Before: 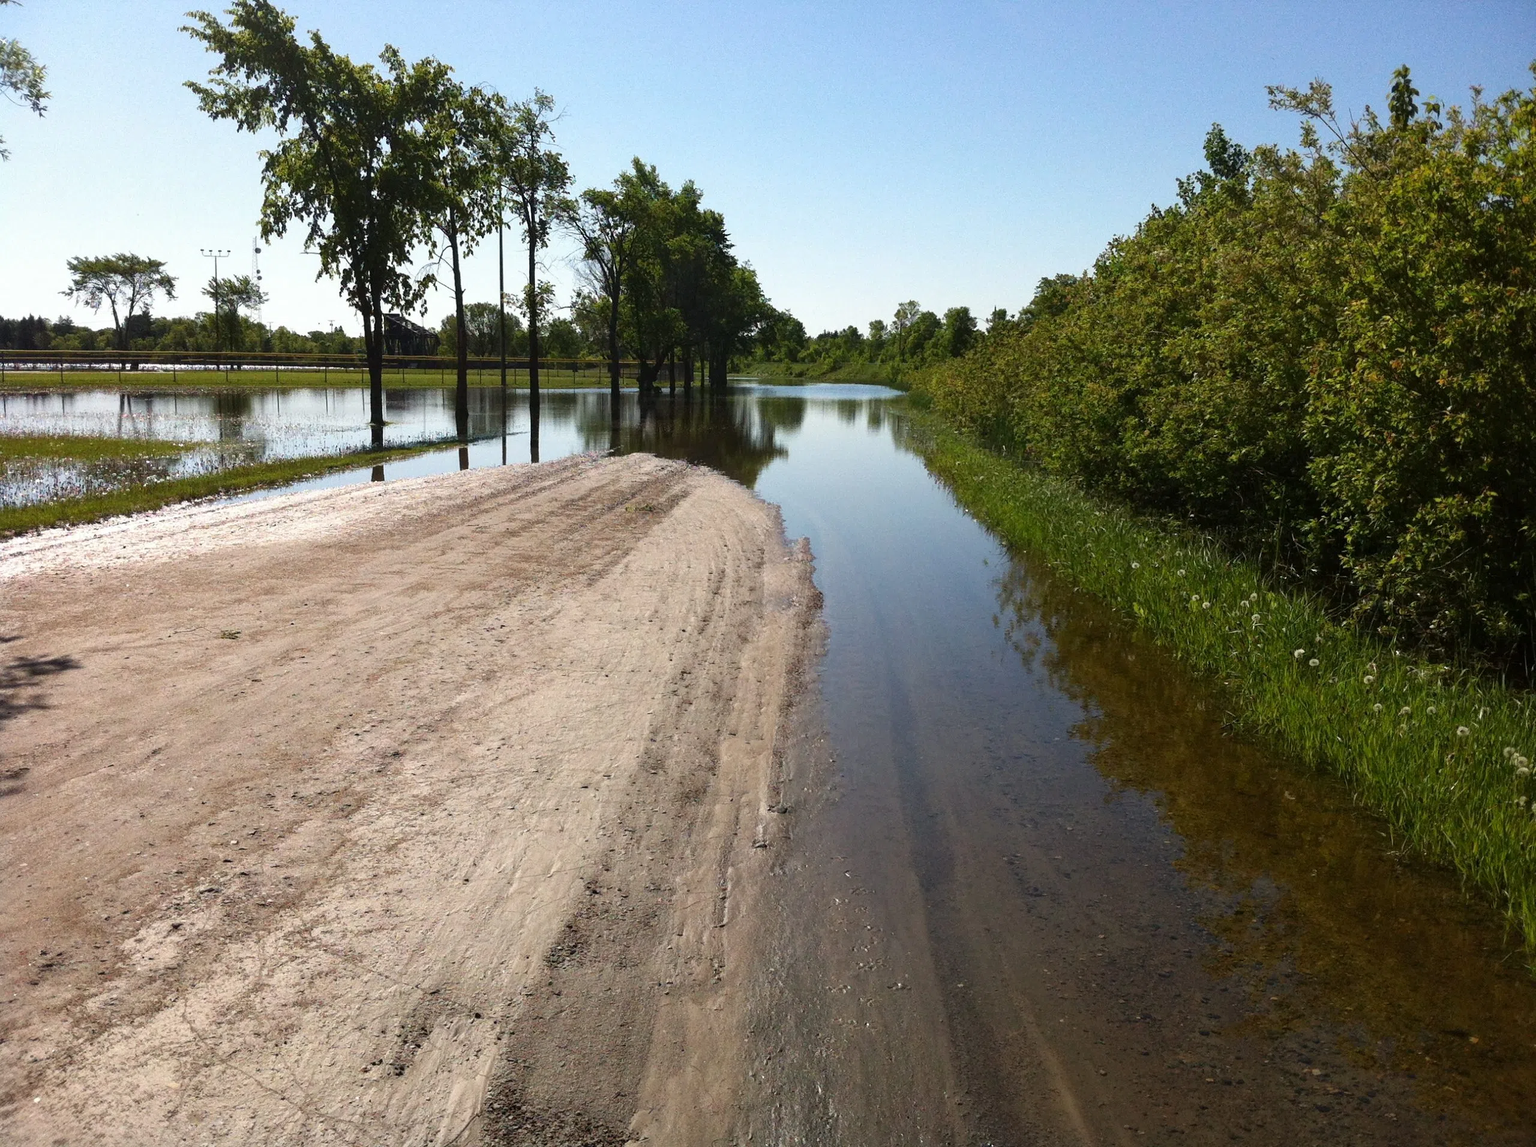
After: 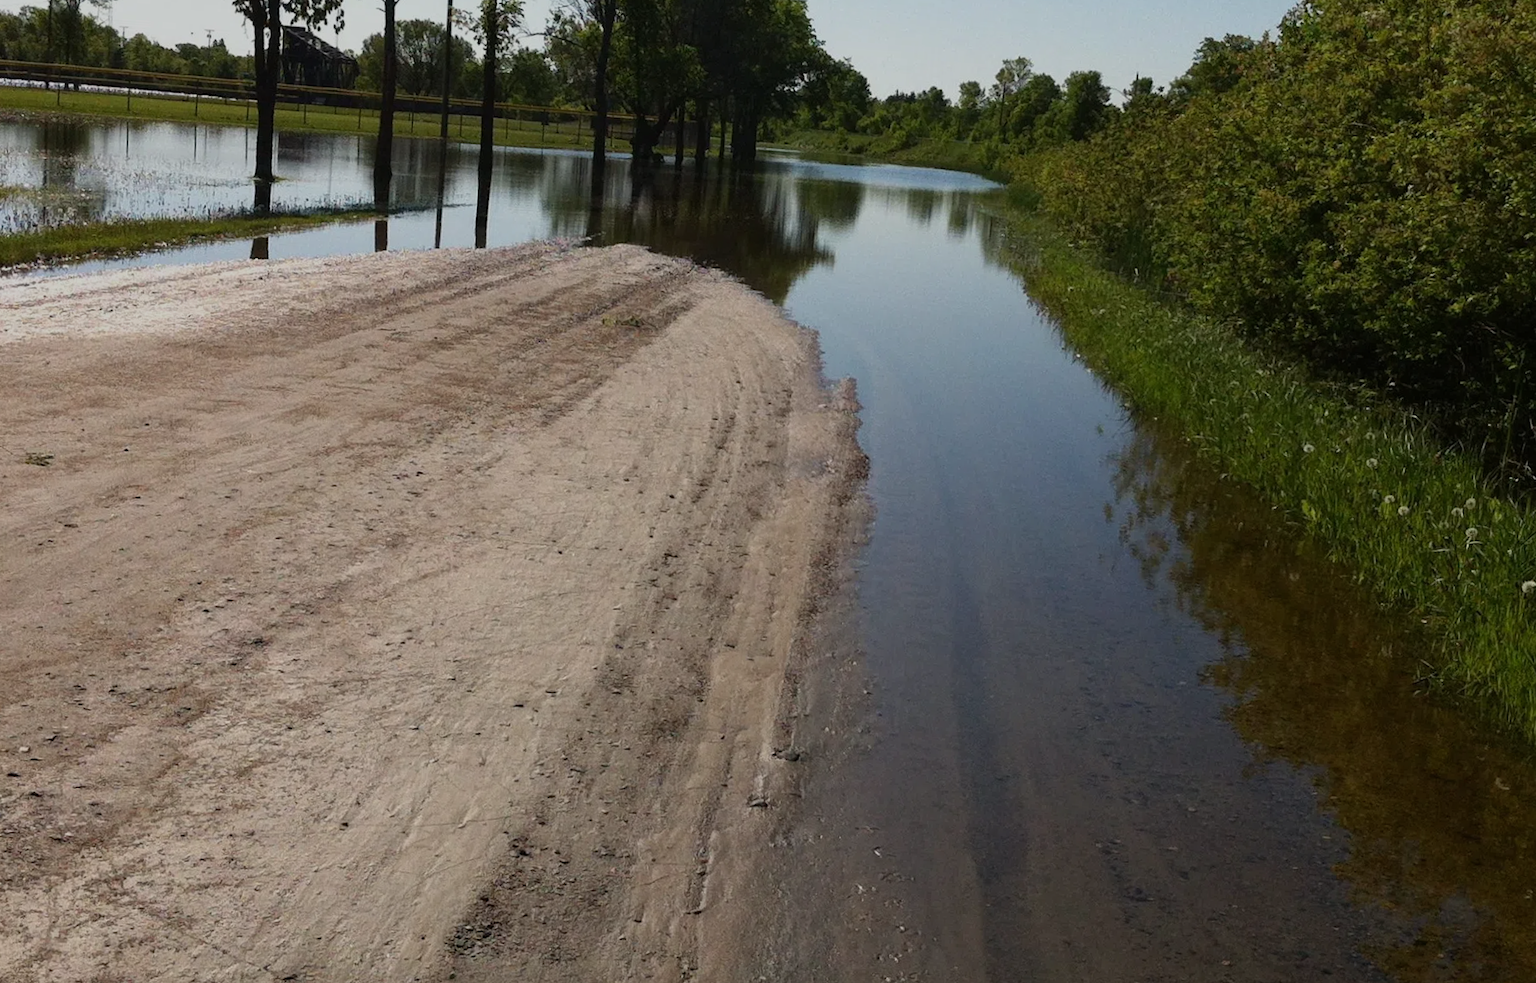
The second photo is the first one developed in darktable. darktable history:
crop and rotate: angle -3.88°, left 9.77%, top 21.226%, right 12.389%, bottom 12.048%
exposure: black level correction 0, exposure -0.716 EV, compensate highlight preservation false
